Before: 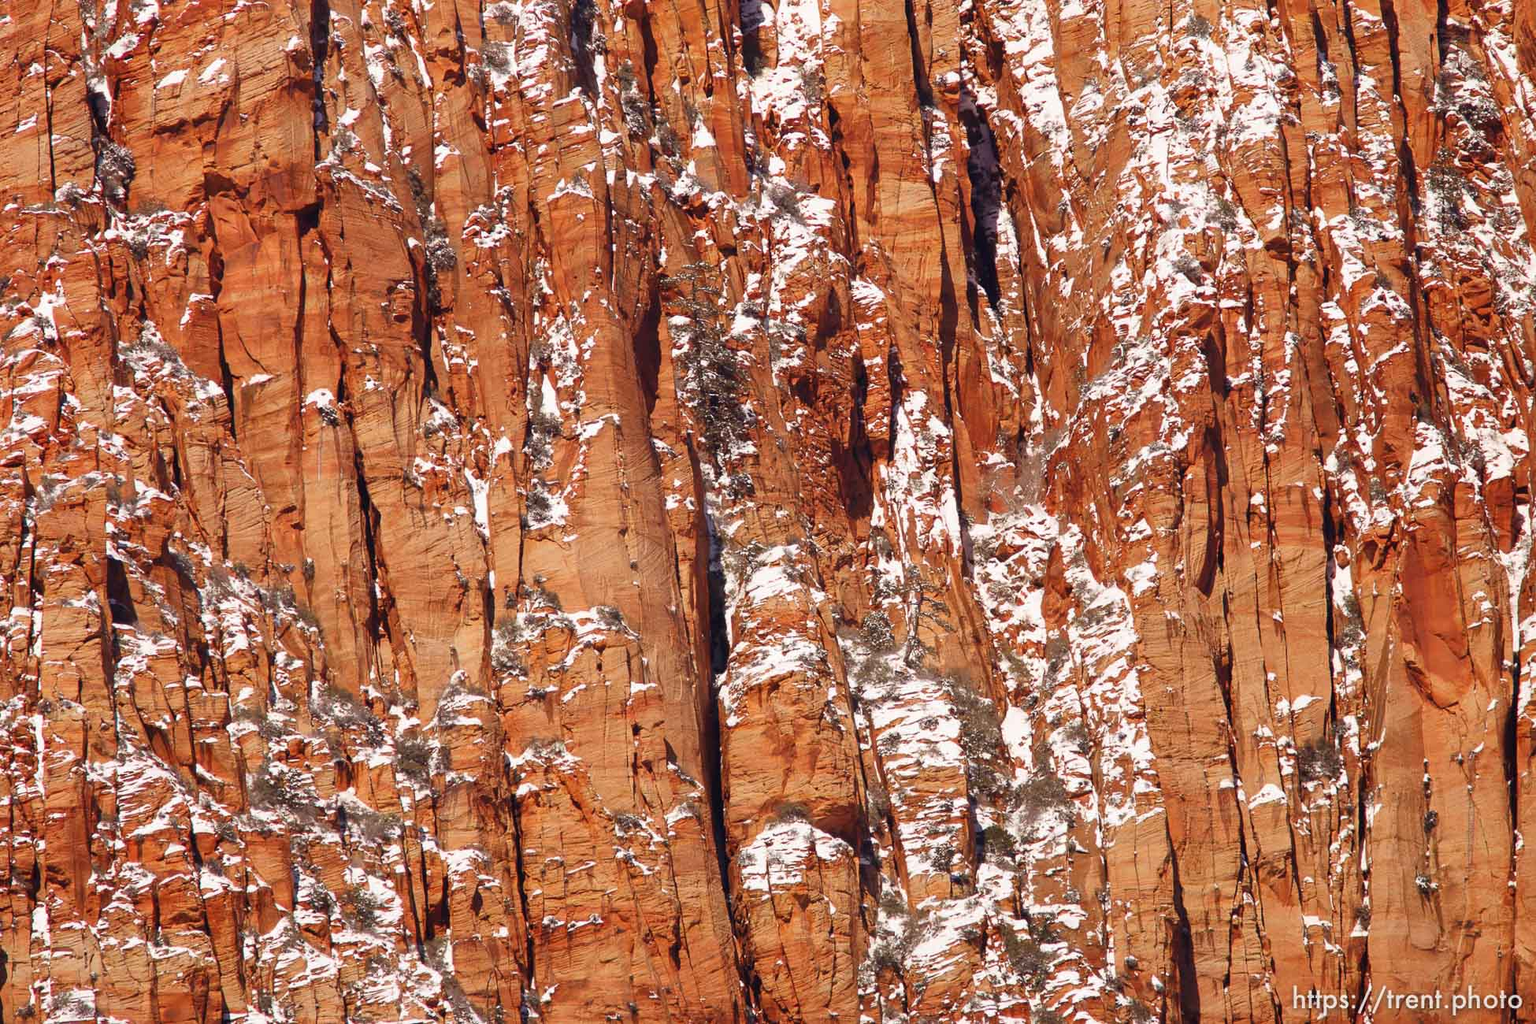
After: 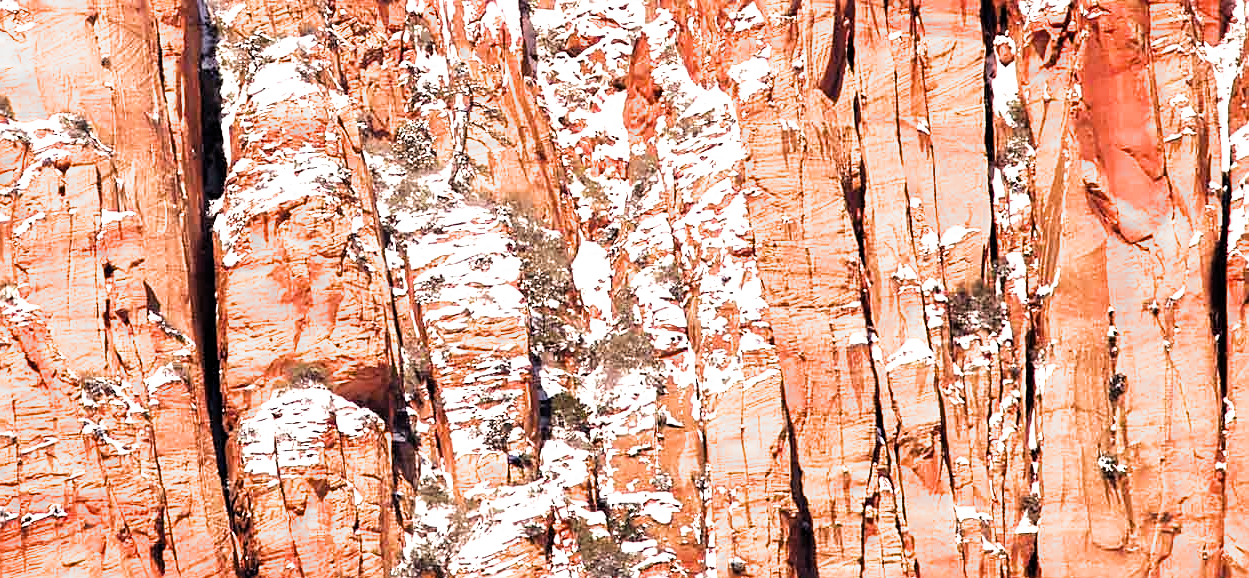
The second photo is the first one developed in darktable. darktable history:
filmic rgb: middle gray luminance 8.6%, black relative exposure -6.29 EV, white relative exposure 2.74 EV, threshold 3.06 EV, target black luminance 0%, hardness 4.78, latitude 73.55%, contrast 1.335, shadows ↔ highlights balance 9.82%, add noise in highlights 0, color science v3 (2019), use custom middle-gray values true, contrast in highlights soft, enable highlight reconstruction true
crop and rotate: left 35.898%, top 50.519%, bottom 5.005%
sharpen: on, module defaults
